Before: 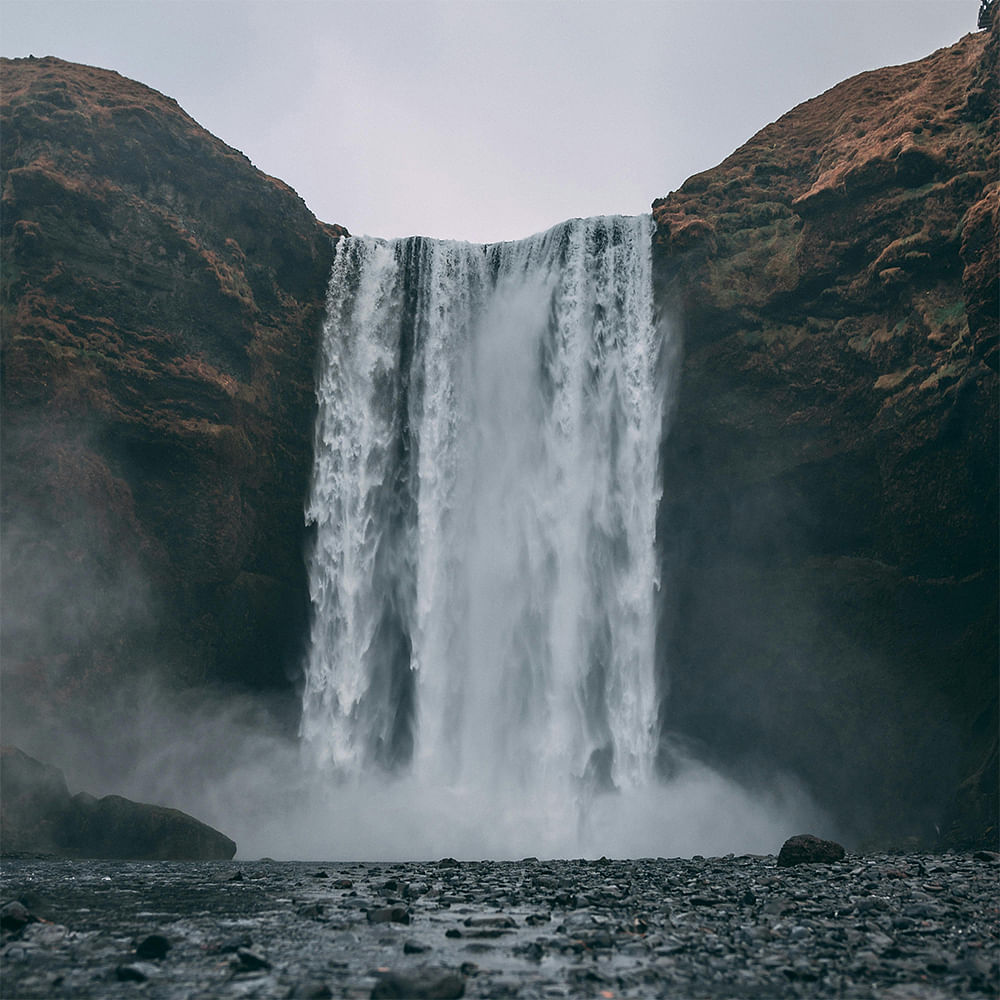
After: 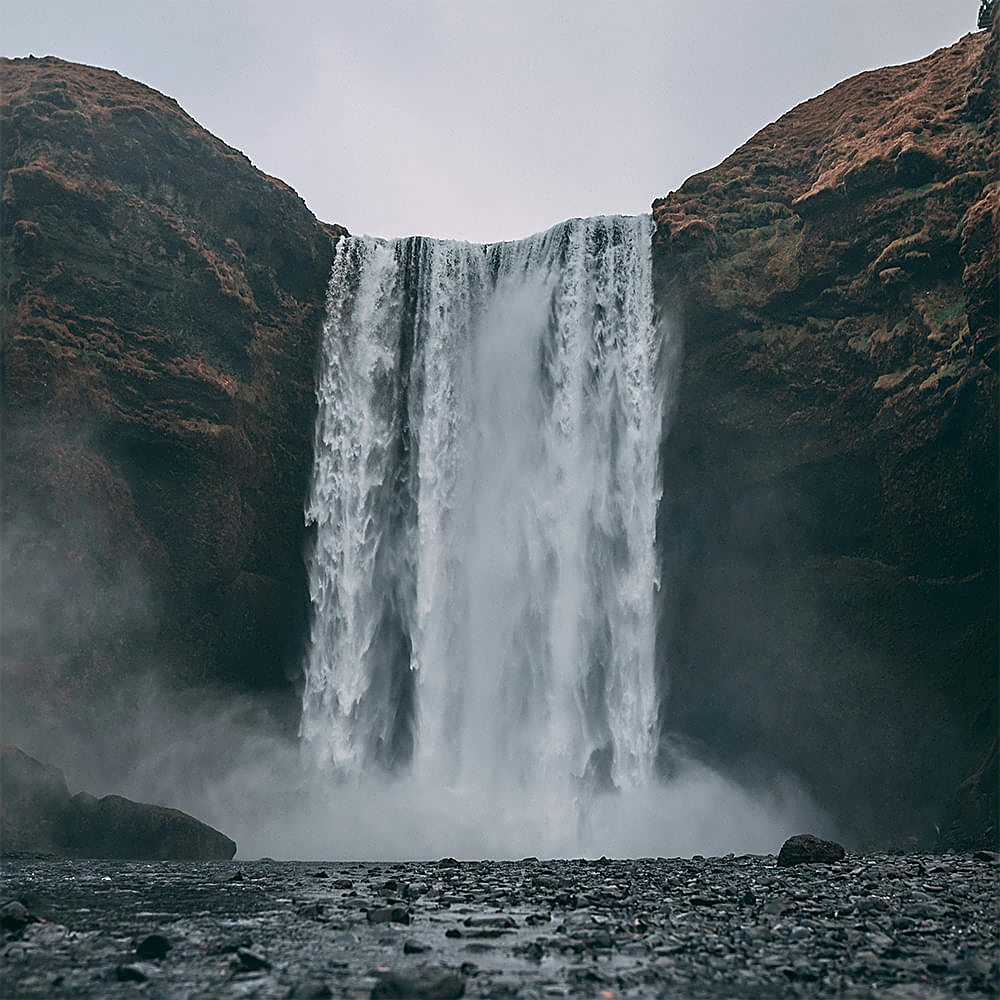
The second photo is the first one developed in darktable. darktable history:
sharpen: amount 0.6
white balance: emerald 1
